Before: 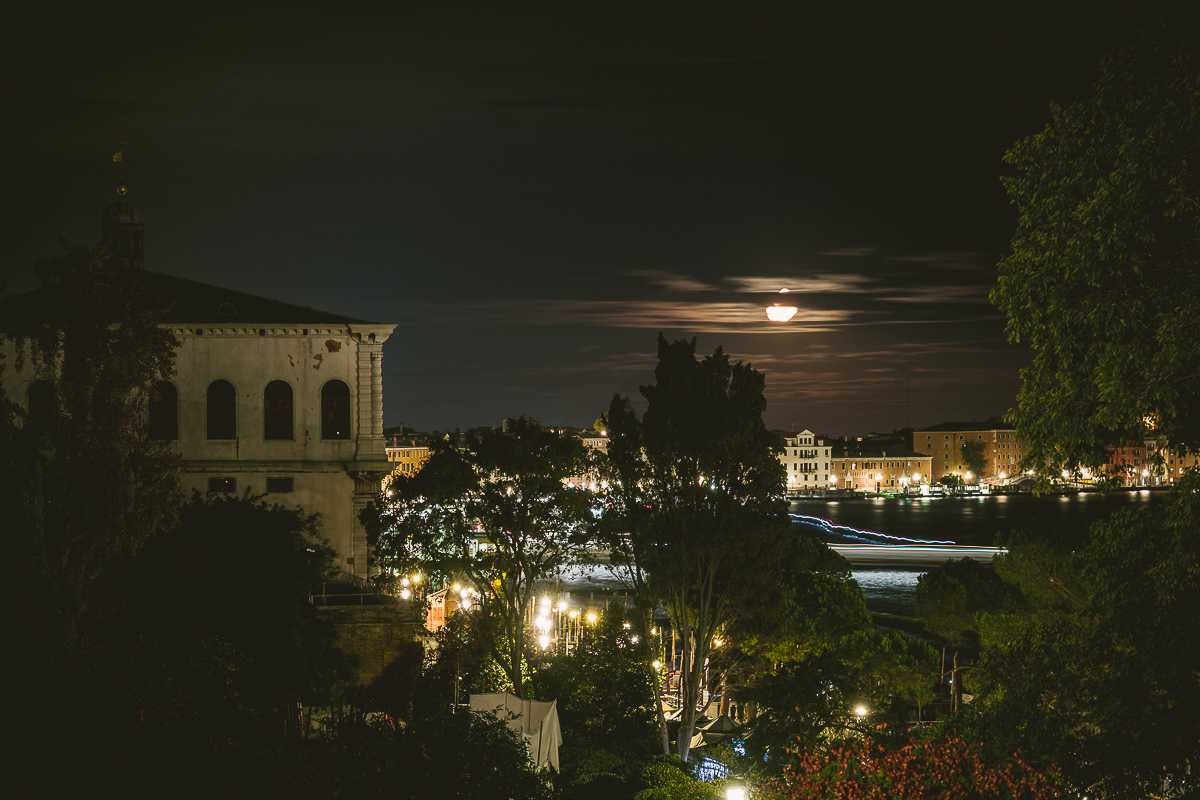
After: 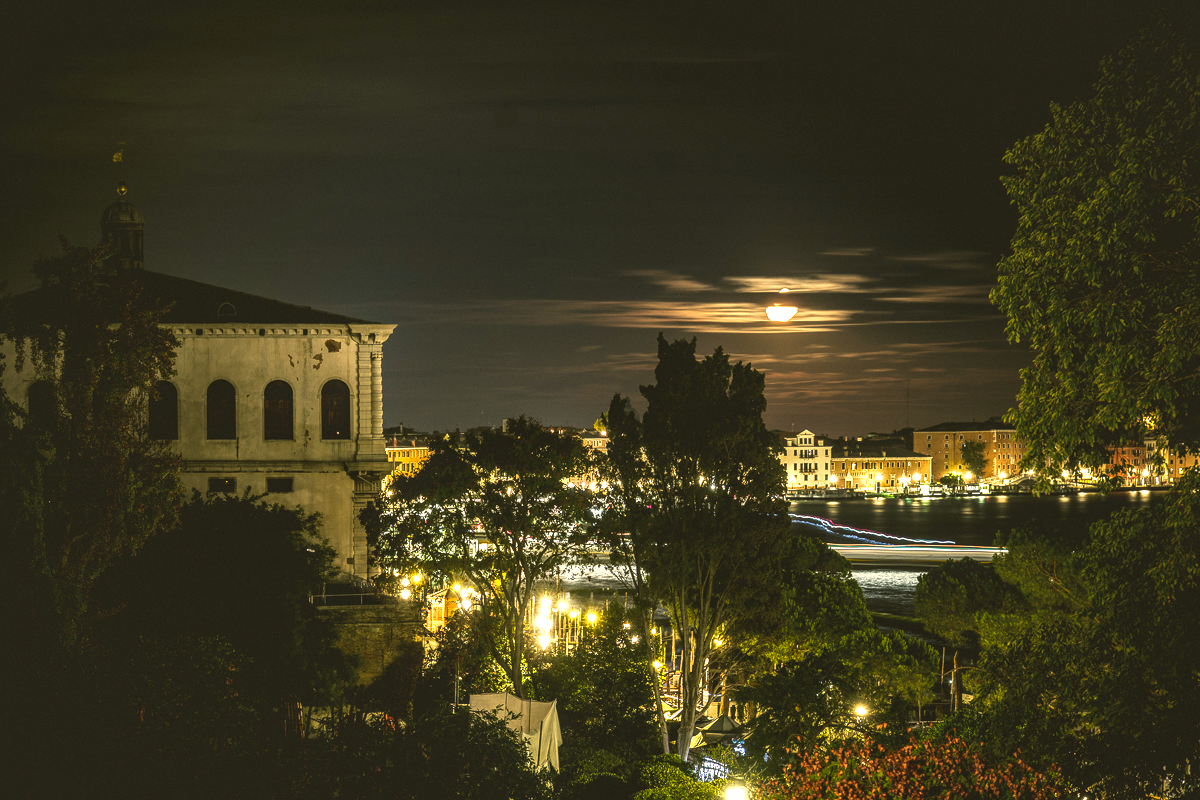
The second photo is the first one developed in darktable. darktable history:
exposure: black level correction 0, exposure 1.3 EV, compensate exposure bias true, compensate highlight preservation false
color correction: highlights a* 2.72, highlights b* 22.8
local contrast: highlights 25%, detail 150%
